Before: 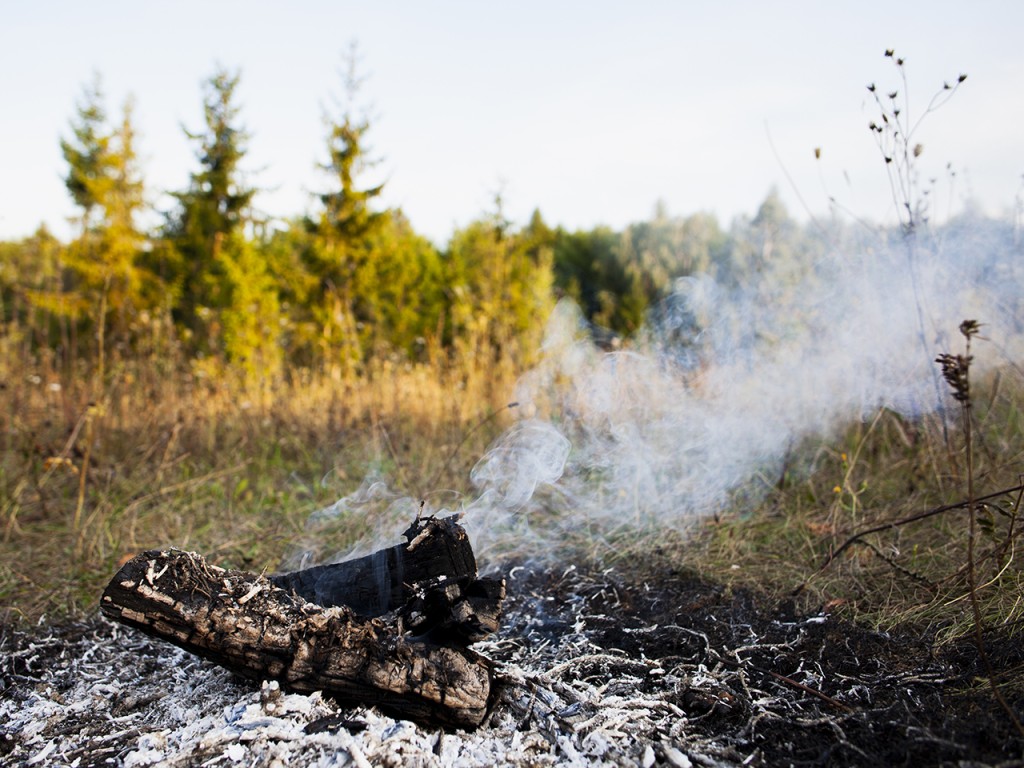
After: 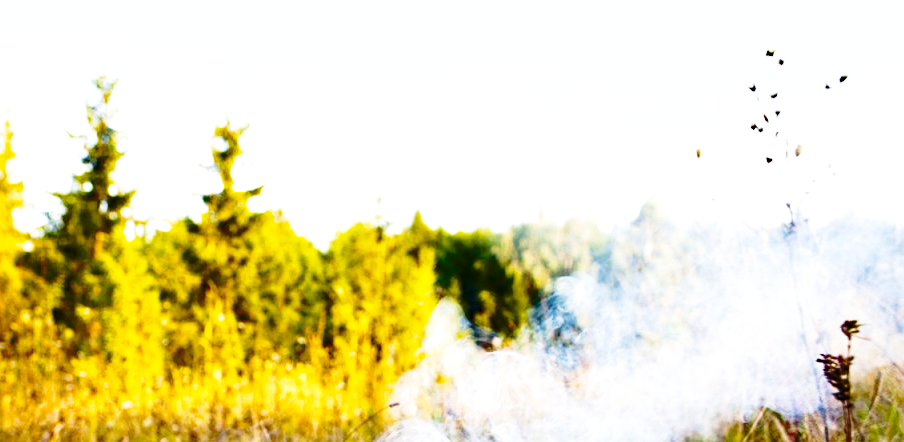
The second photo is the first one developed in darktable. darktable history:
exposure: black level correction 0, exposure 0.7 EV, compensate highlight preservation false
base curve: curves: ch0 [(0, 0) (0.028, 0.03) (0.121, 0.232) (0.46, 0.748) (0.859, 0.968) (1, 1)], preserve colors none
velvia: on, module defaults
crop and rotate: left 11.656%, bottom 42.446%
haze removal: compatibility mode true, adaptive false
tone curve: curves: ch0 [(0, 0.024) (0.049, 0.038) (0.176, 0.162) (0.33, 0.331) (0.432, 0.475) (0.601, 0.665) (0.843, 0.876) (1, 1)]; ch1 [(0, 0) (0.339, 0.358) (0.445, 0.439) (0.476, 0.47) (0.504, 0.504) (0.53, 0.511) (0.557, 0.558) (0.627, 0.635) (0.728, 0.746) (1, 1)]; ch2 [(0, 0) (0.327, 0.324) (0.417, 0.44) (0.46, 0.453) (0.502, 0.504) (0.526, 0.52) (0.54, 0.564) (0.606, 0.626) (0.76, 0.75) (1, 1)], preserve colors none
color balance rgb: perceptual saturation grading › global saturation 29.92%, global vibrance 20%
shadows and highlights: low approximation 0.01, soften with gaussian
